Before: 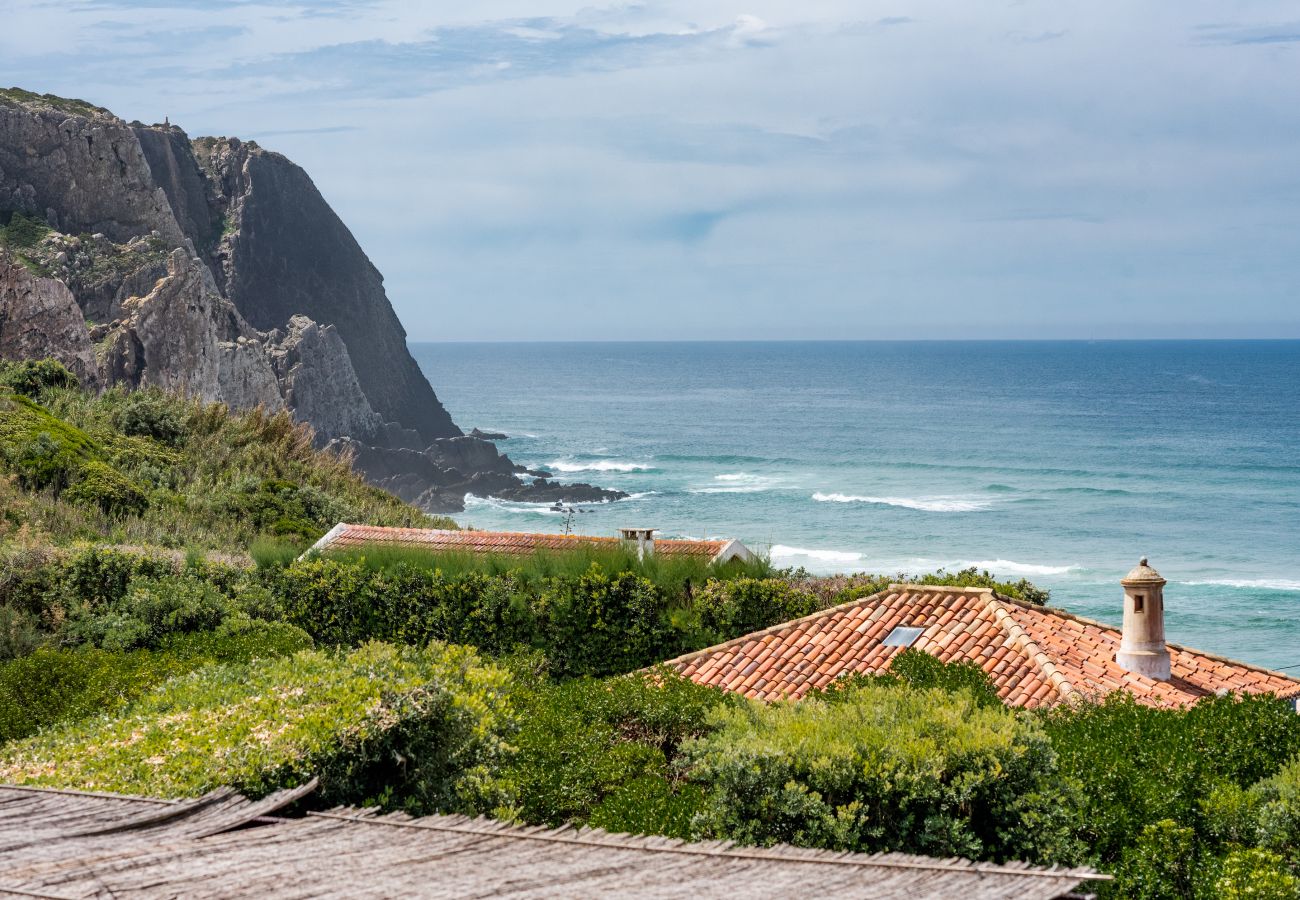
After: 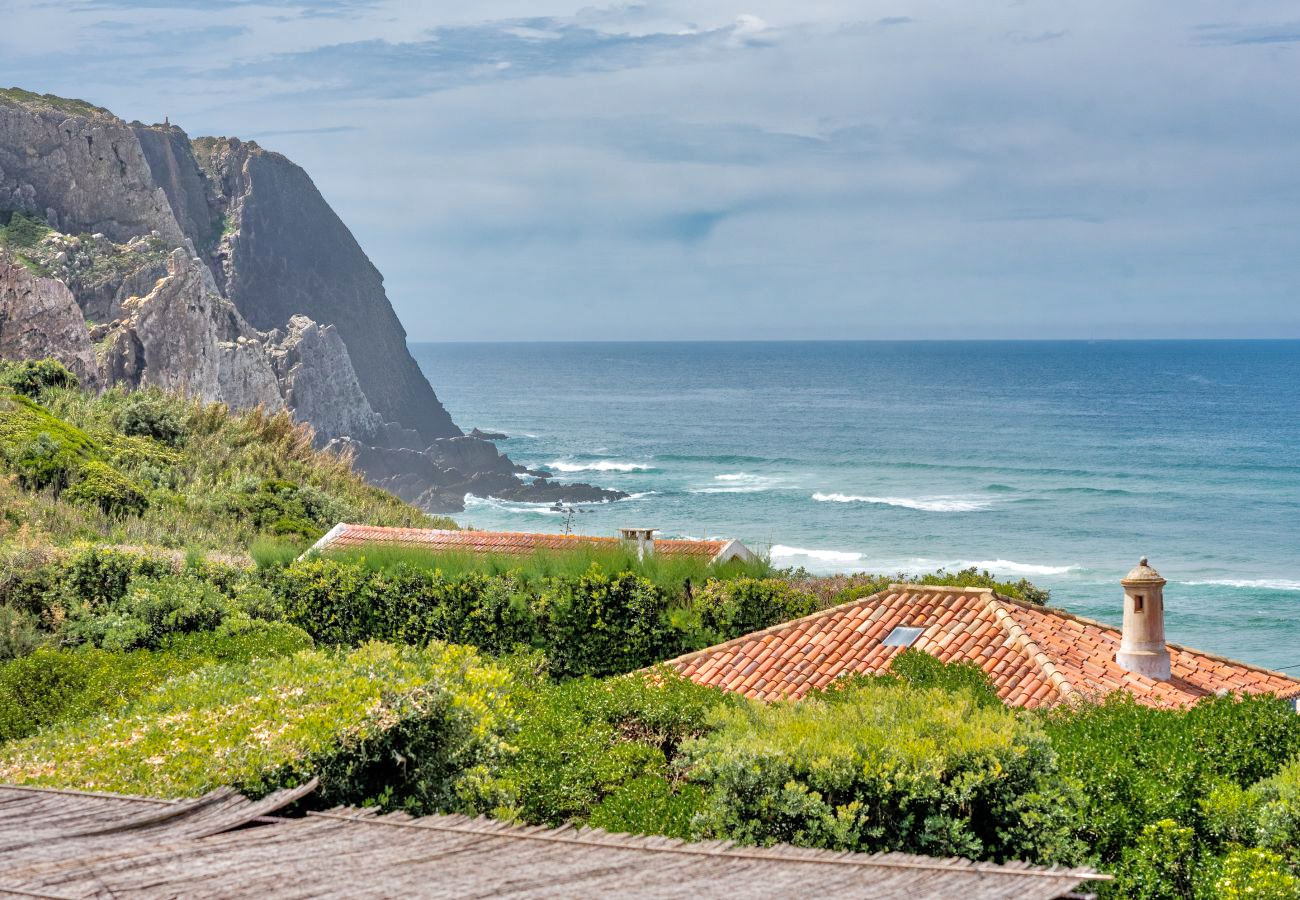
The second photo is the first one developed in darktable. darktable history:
color balance rgb: perceptual saturation grading › global saturation -1%
tone equalizer: -7 EV 0.15 EV, -6 EV 0.6 EV, -5 EV 1.15 EV, -4 EV 1.33 EV, -3 EV 1.15 EV, -2 EV 0.6 EV, -1 EV 0.15 EV, mask exposure compensation -0.5 EV
shadows and highlights: shadows 30
